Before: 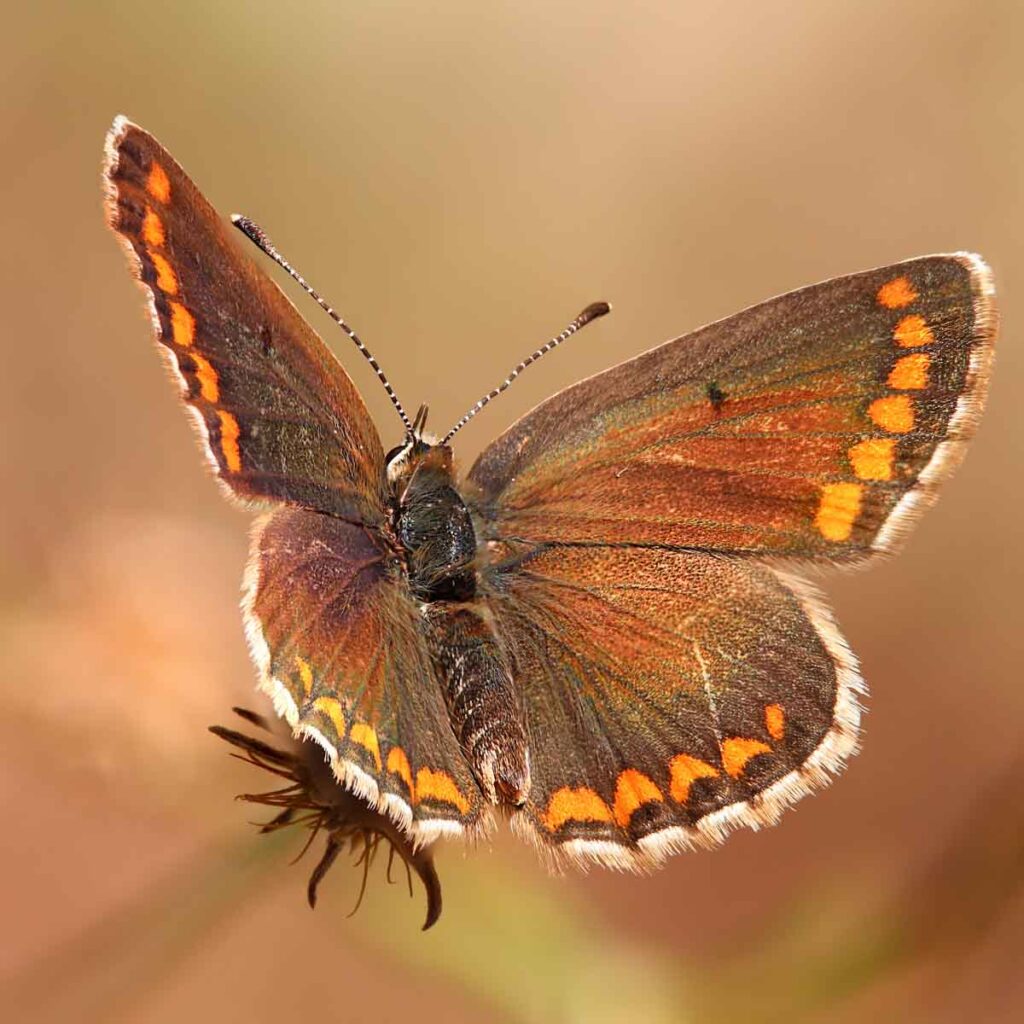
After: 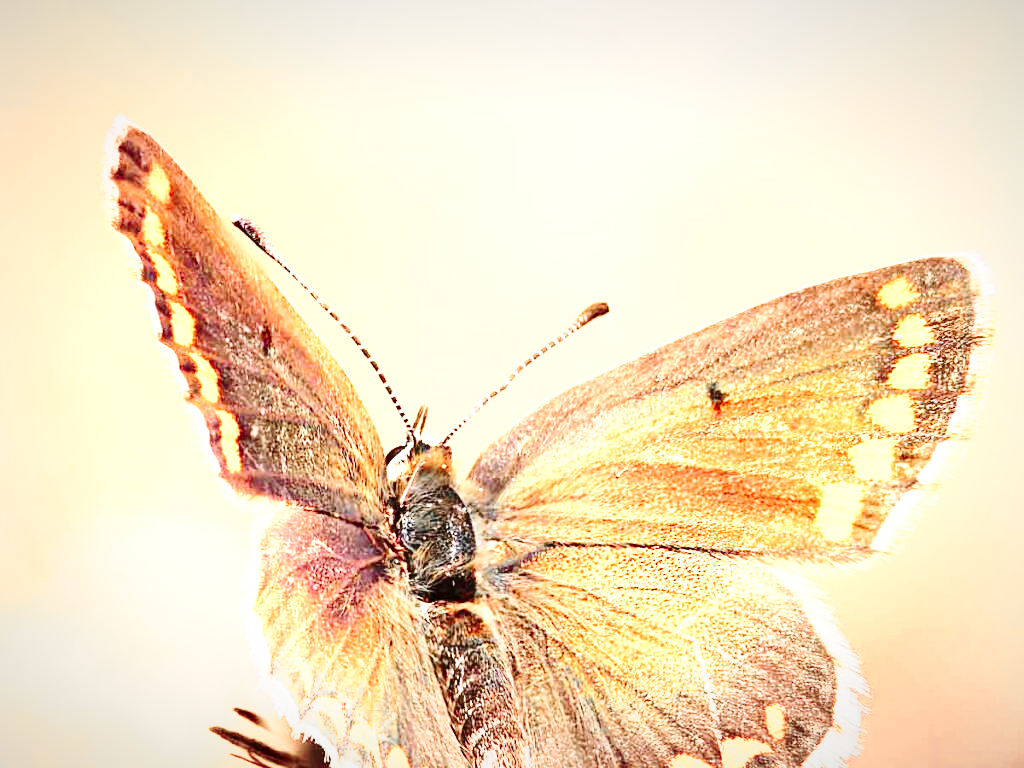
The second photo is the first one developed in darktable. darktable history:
crop: bottom 24.967%
graduated density: density 0.38 EV, hardness 21%, rotation -6.11°, saturation 32%
exposure: black level correction 0, exposure 1.2 EV, compensate exposure bias true, compensate highlight preservation false
vignetting: fall-off radius 100%, width/height ratio 1.337
contrast brightness saturation: contrast 0.22
color zones: curves: ch0 [(0, 0.447) (0.184, 0.543) (0.323, 0.476) (0.429, 0.445) (0.571, 0.443) (0.714, 0.451) (0.857, 0.452) (1, 0.447)]; ch1 [(0, 0.464) (0.176, 0.46) (0.287, 0.177) (0.429, 0.002) (0.571, 0) (0.714, 0) (0.857, 0) (1, 0.464)], mix 20%
base curve: curves: ch0 [(0, 0) (0.036, 0.037) (0.121, 0.228) (0.46, 0.76) (0.859, 0.983) (1, 1)], preserve colors none
